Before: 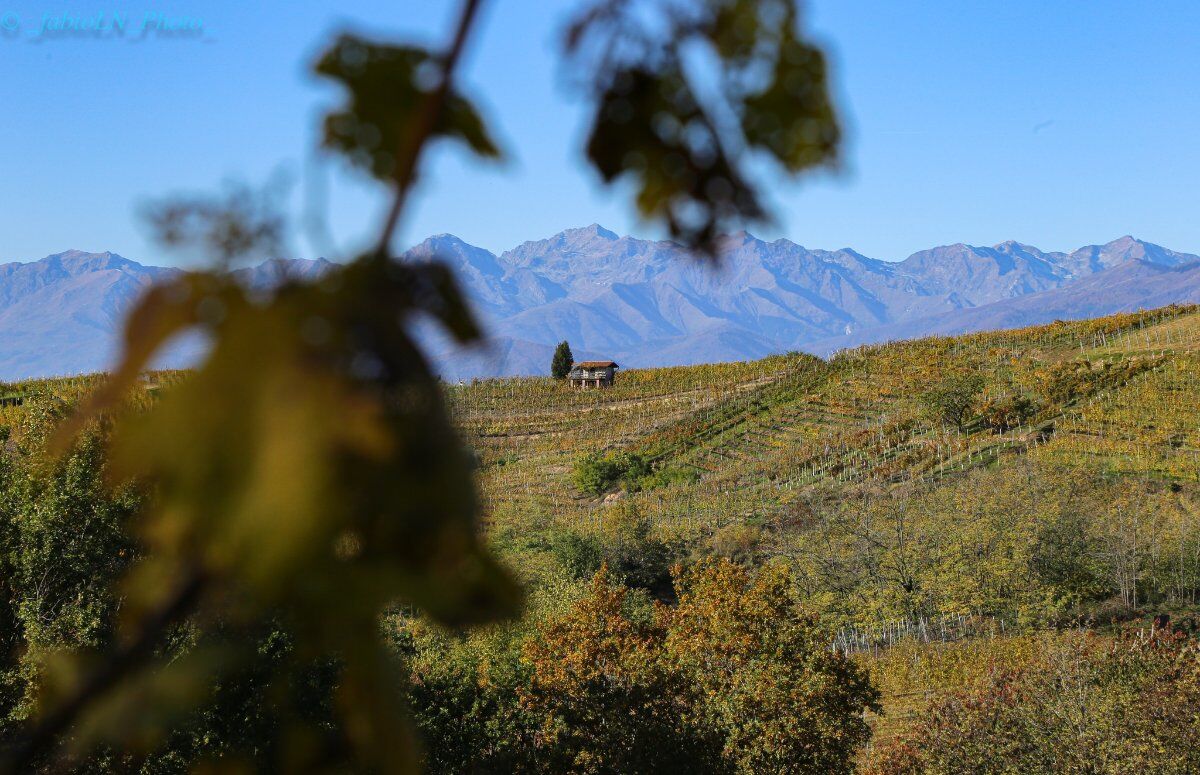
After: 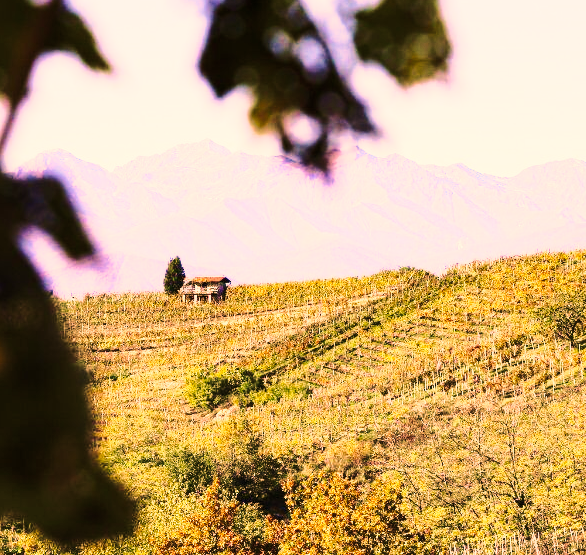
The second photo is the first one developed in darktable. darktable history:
tone curve: curves: ch0 [(0, 0) (0.003, 0.004) (0.011, 0.015) (0.025, 0.033) (0.044, 0.058) (0.069, 0.091) (0.1, 0.131) (0.136, 0.178) (0.177, 0.232) (0.224, 0.294) (0.277, 0.362) (0.335, 0.434) (0.399, 0.512) (0.468, 0.582) (0.543, 0.646) (0.623, 0.713) (0.709, 0.783) (0.801, 0.876) (0.898, 0.938) (1, 1)], color space Lab, independent channels, preserve colors none
color correction: highlights a* 22.3, highlights b* 22.42
base curve: curves: ch0 [(0, 0) (0.028, 0.03) (0.121, 0.232) (0.46, 0.748) (0.859, 0.968) (1, 1)], preserve colors none
tone equalizer: -8 EV -0.776 EV, -7 EV -0.737 EV, -6 EV -0.616 EV, -5 EV -0.419 EV, -3 EV 0.378 EV, -2 EV 0.6 EV, -1 EV 0.68 EV, +0 EV 0.749 EV, edges refinement/feathering 500, mask exposure compensation -1.57 EV, preserve details no
velvia: strength 74.48%
crop: left 32.353%, top 11.002%, right 18.758%, bottom 17.358%
exposure: exposure 0.297 EV, compensate highlight preservation false
